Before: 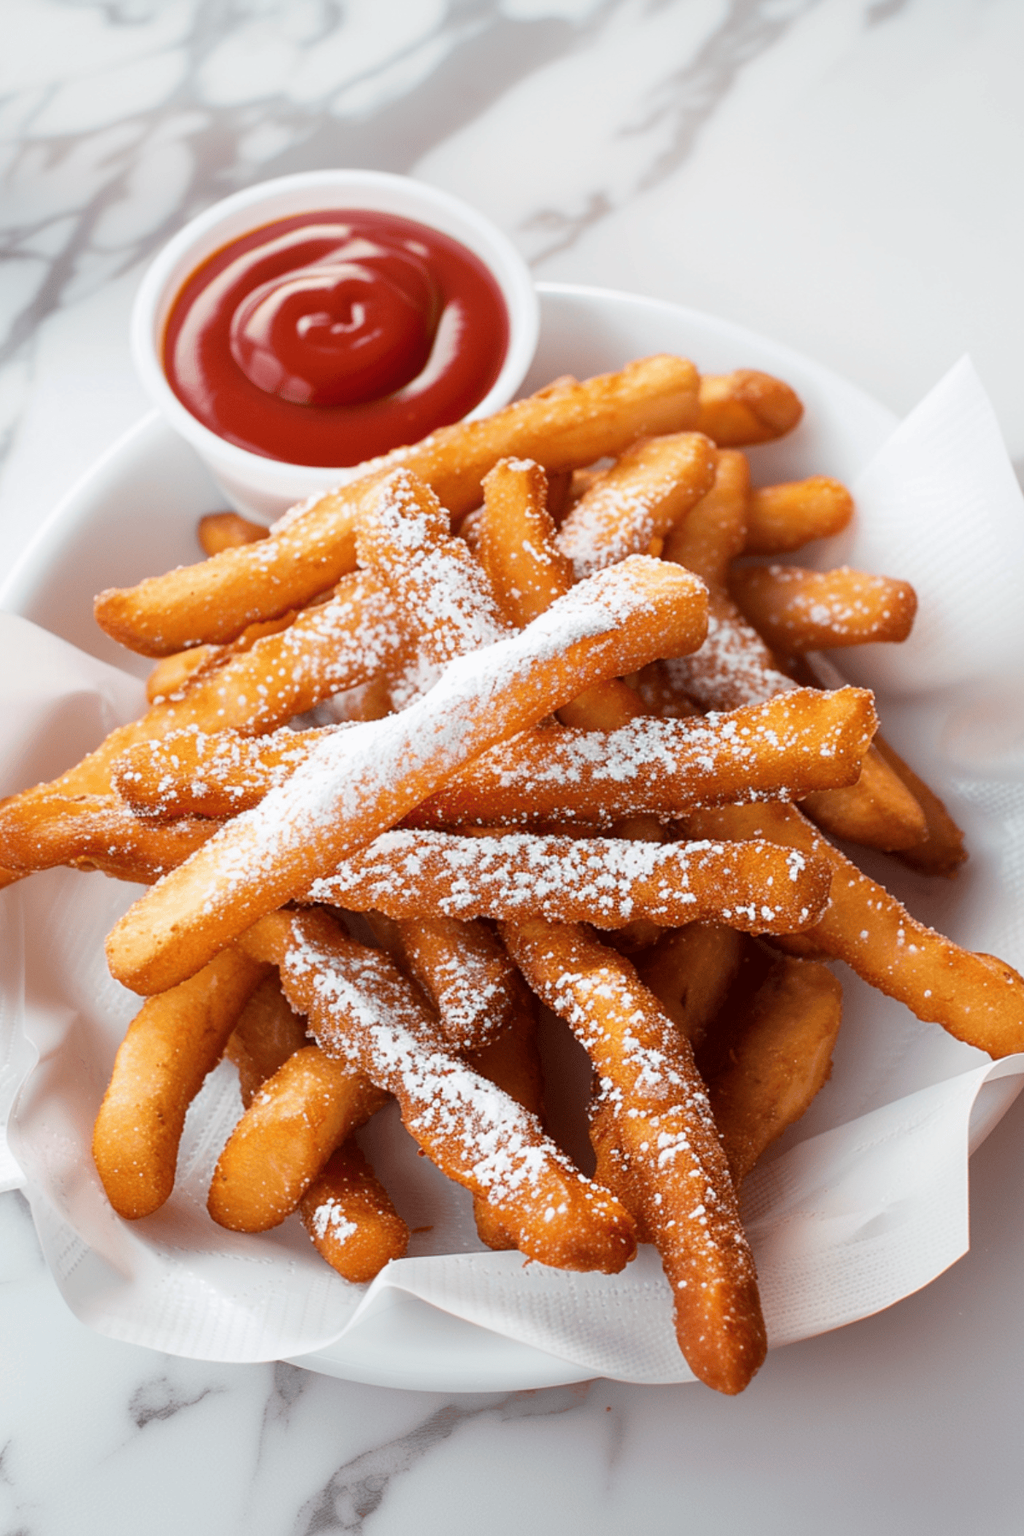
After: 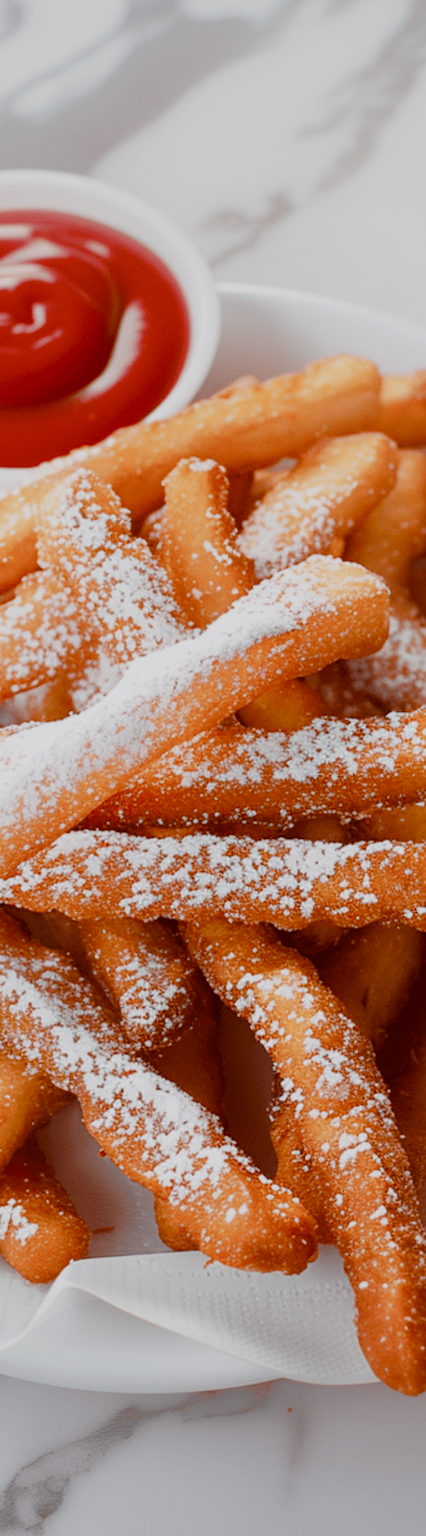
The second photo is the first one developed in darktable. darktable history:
crop: left 31.229%, right 27.105%
color balance rgb: shadows lift › chroma 1%, shadows lift › hue 113°, highlights gain › chroma 0.2%, highlights gain › hue 333°, perceptual saturation grading › global saturation 20%, perceptual saturation grading › highlights -50%, perceptual saturation grading › shadows 25%, contrast -20%
